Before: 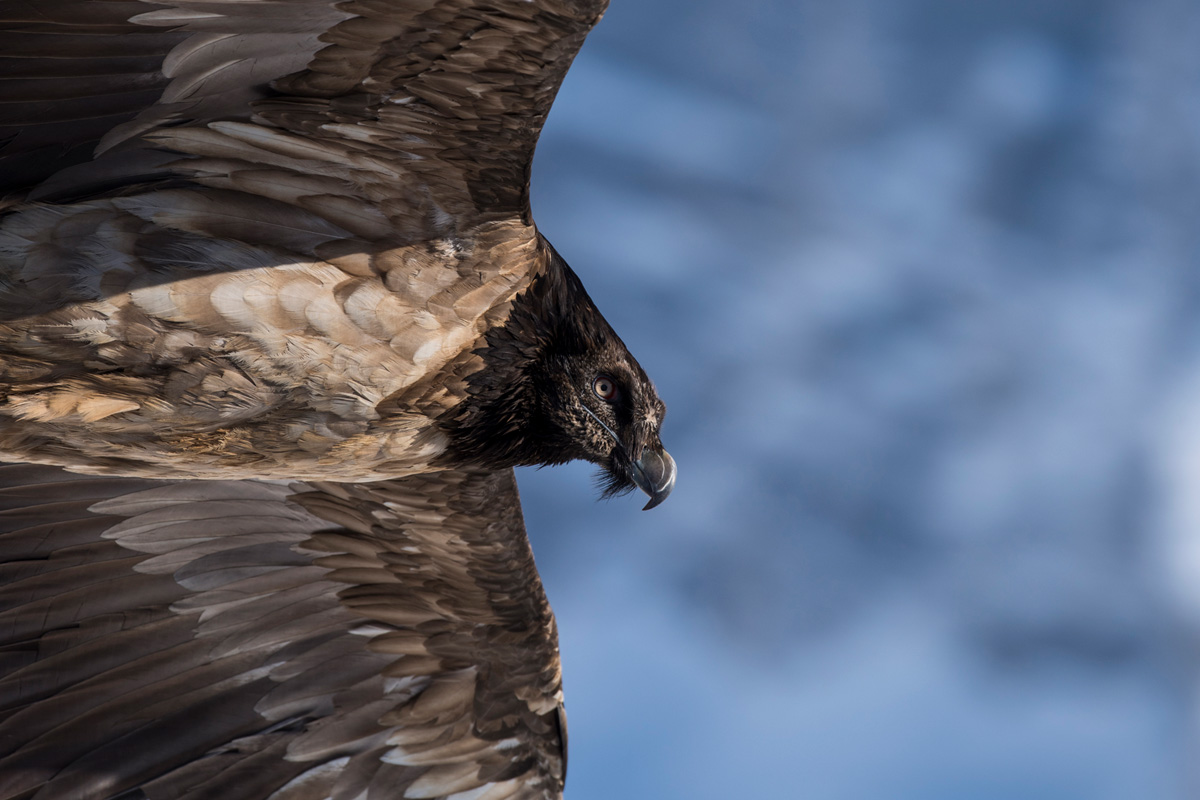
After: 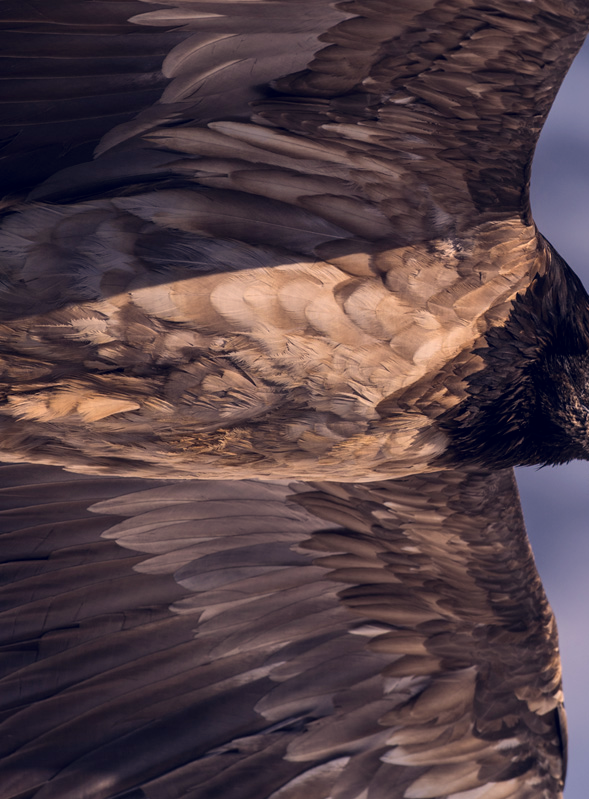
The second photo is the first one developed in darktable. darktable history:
color correction: highlights a* 19.59, highlights b* 27.49, shadows a* 3.46, shadows b* -17.28, saturation 0.73
contrast brightness saturation: saturation 0.13
crop and rotate: left 0%, top 0%, right 50.845%
exposure: exposure -0.01 EV, compensate highlight preservation false
